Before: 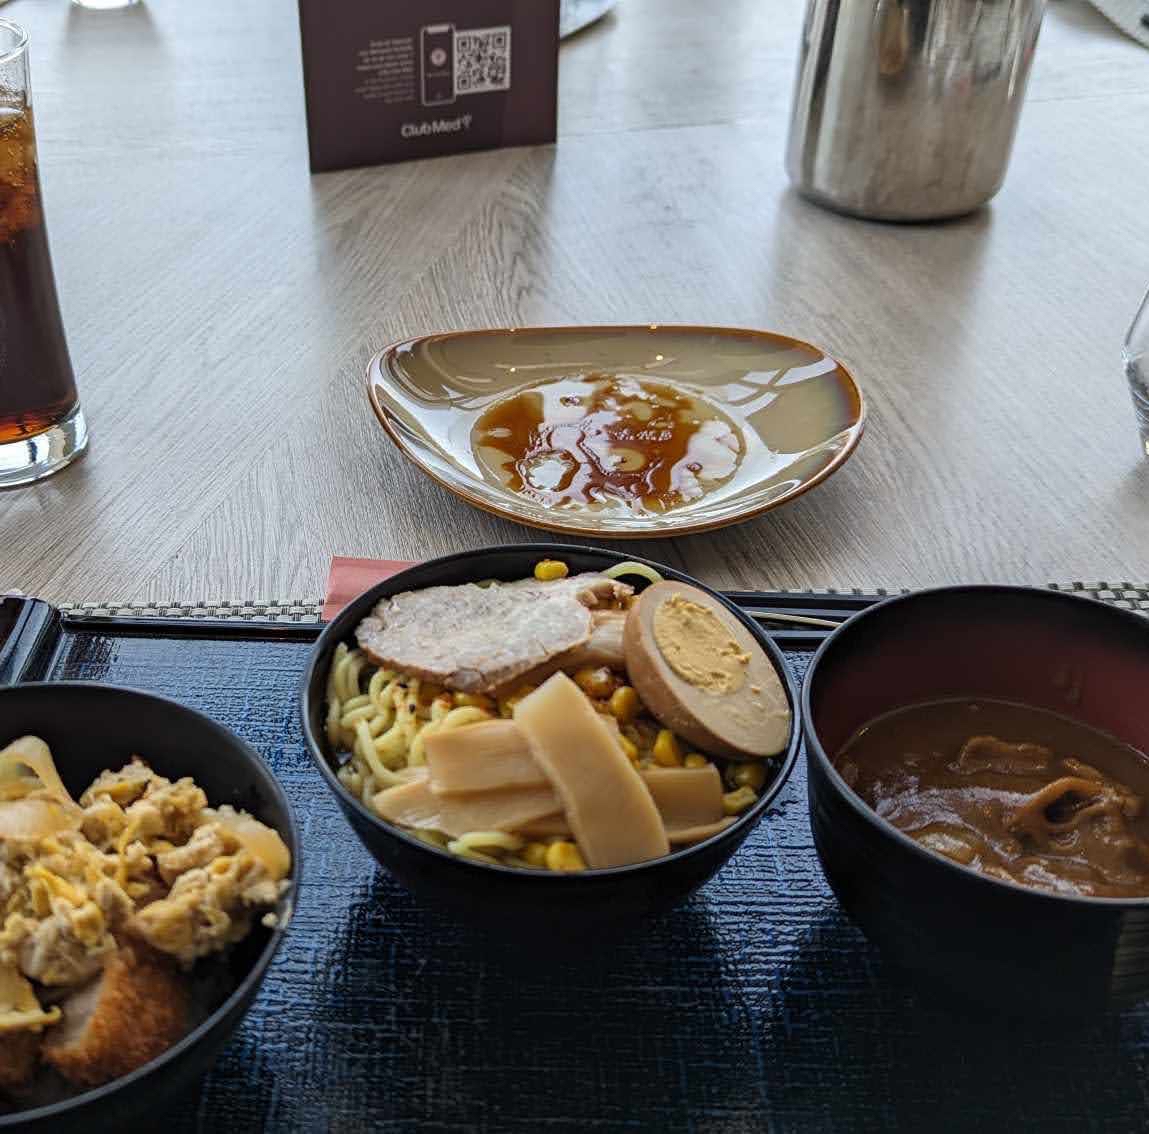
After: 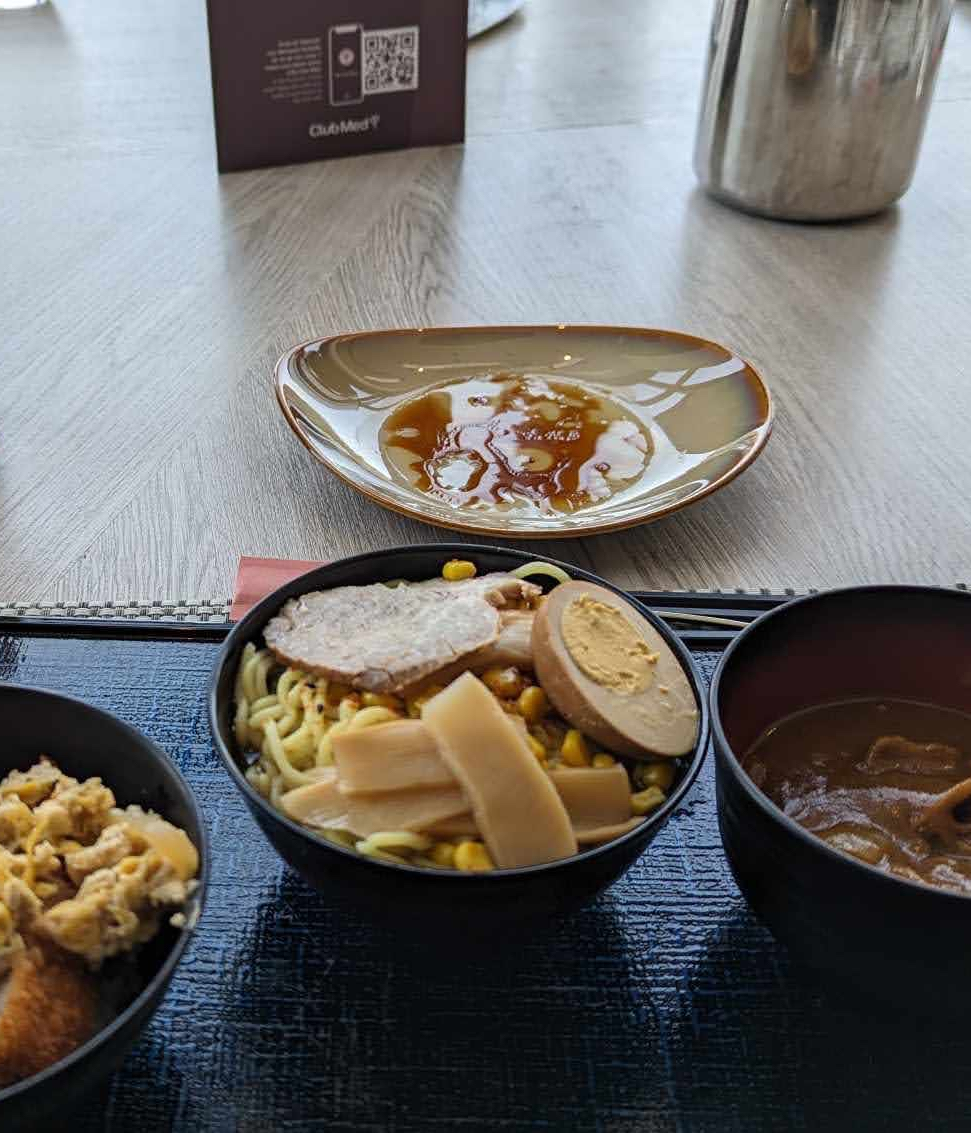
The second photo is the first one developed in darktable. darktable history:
crop: left 8.021%, right 7.443%
